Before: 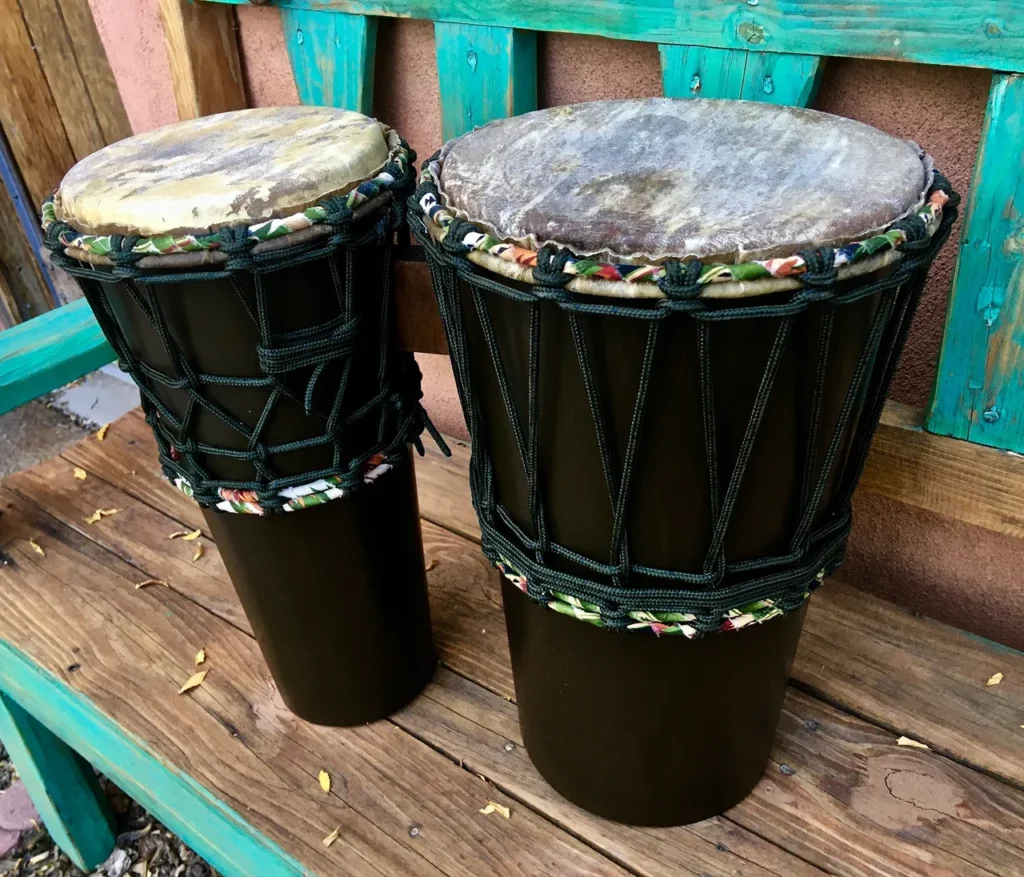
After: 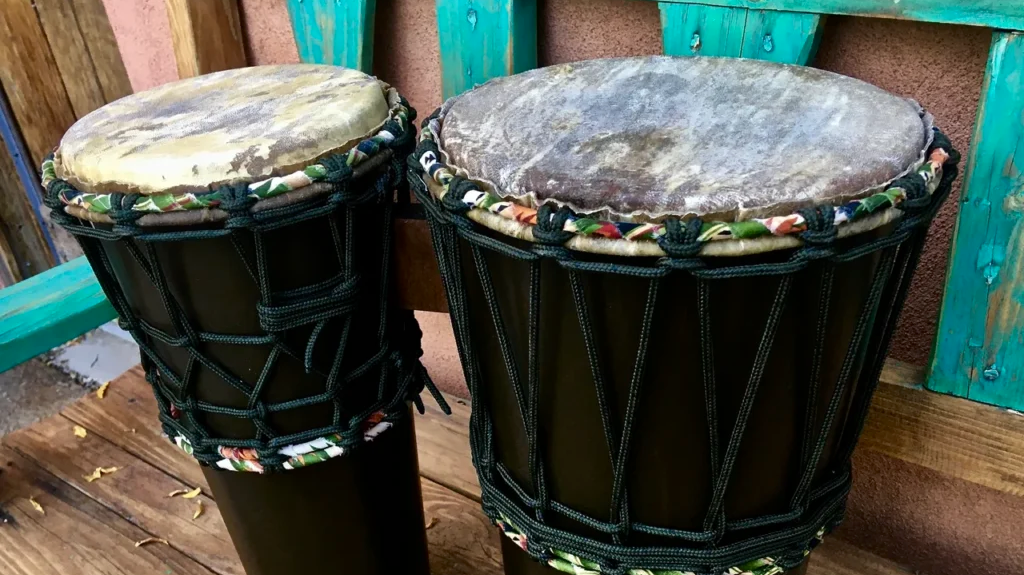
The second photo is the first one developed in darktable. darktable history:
crop and rotate: top 4.848%, bottom 29.503%
contrast brightness saturation: contrast 0.03, brightness -0.04
